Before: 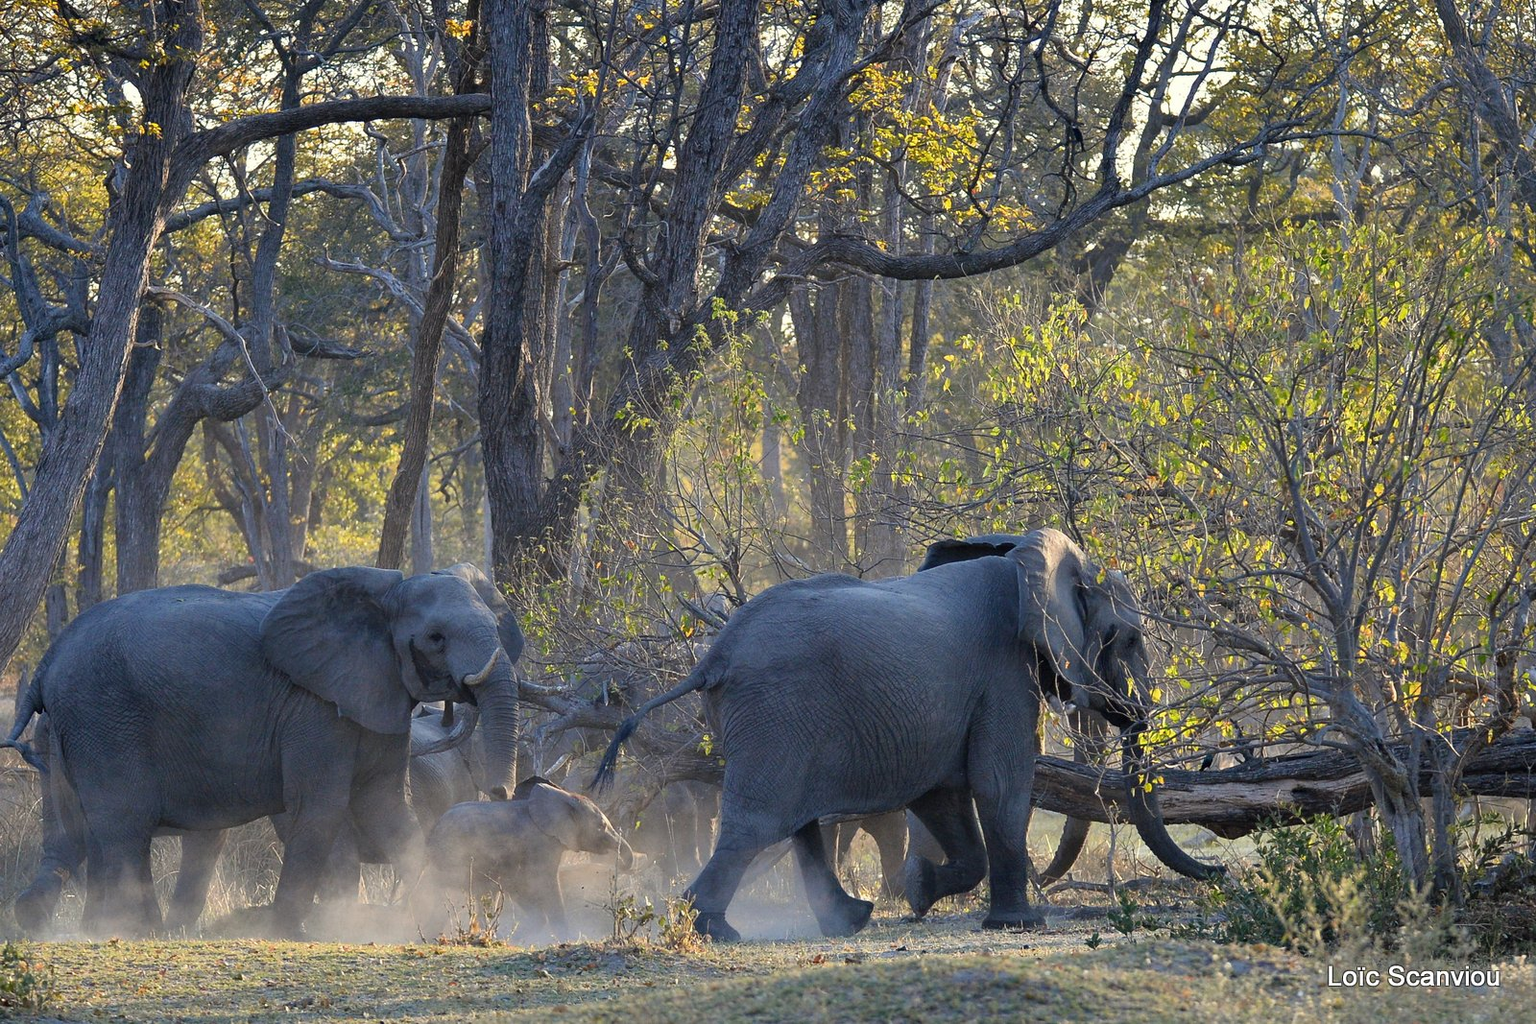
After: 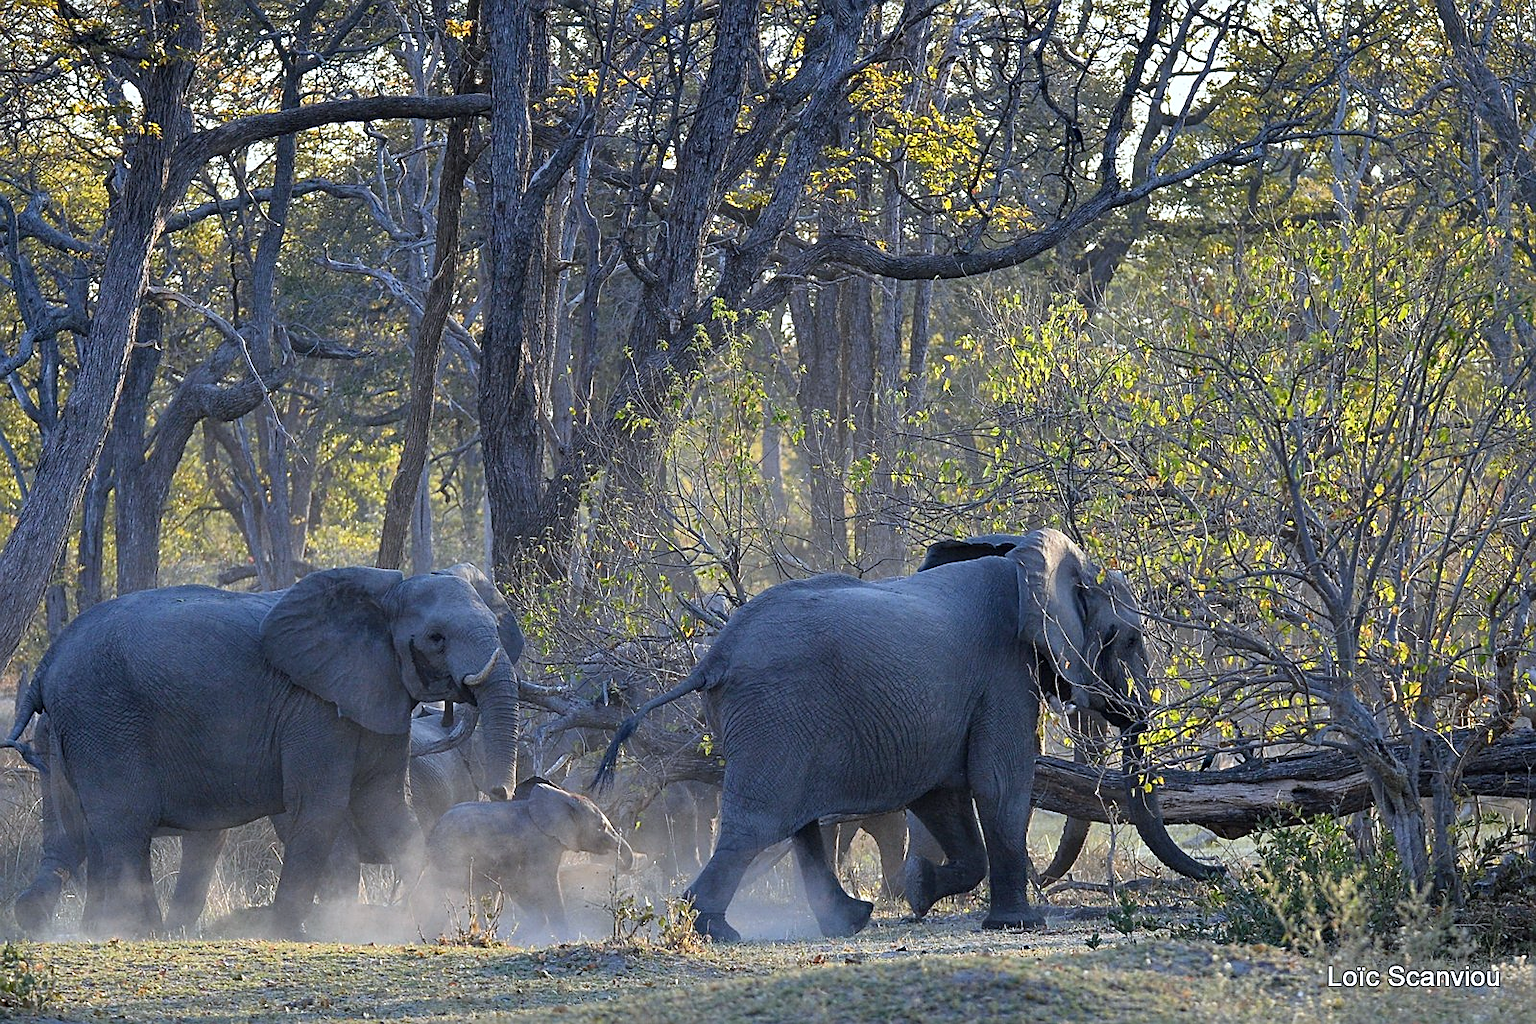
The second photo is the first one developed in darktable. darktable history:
shadows and highlights: shadows 12, white point adjustment 1.2, soften with gaussian
sharpen: on, module defaults
white balance: red 0.954, blue 1.079
